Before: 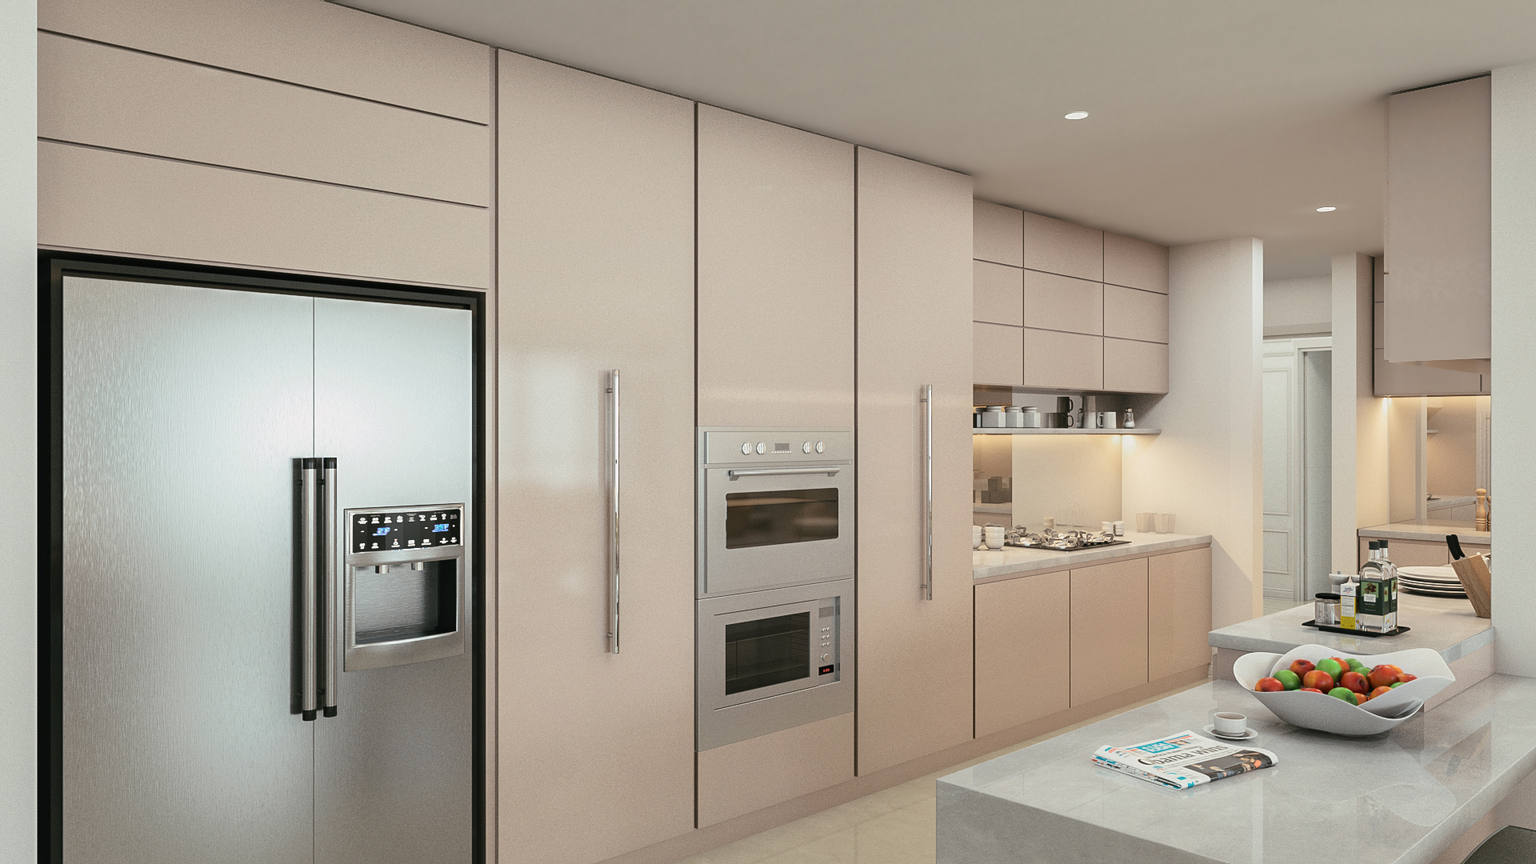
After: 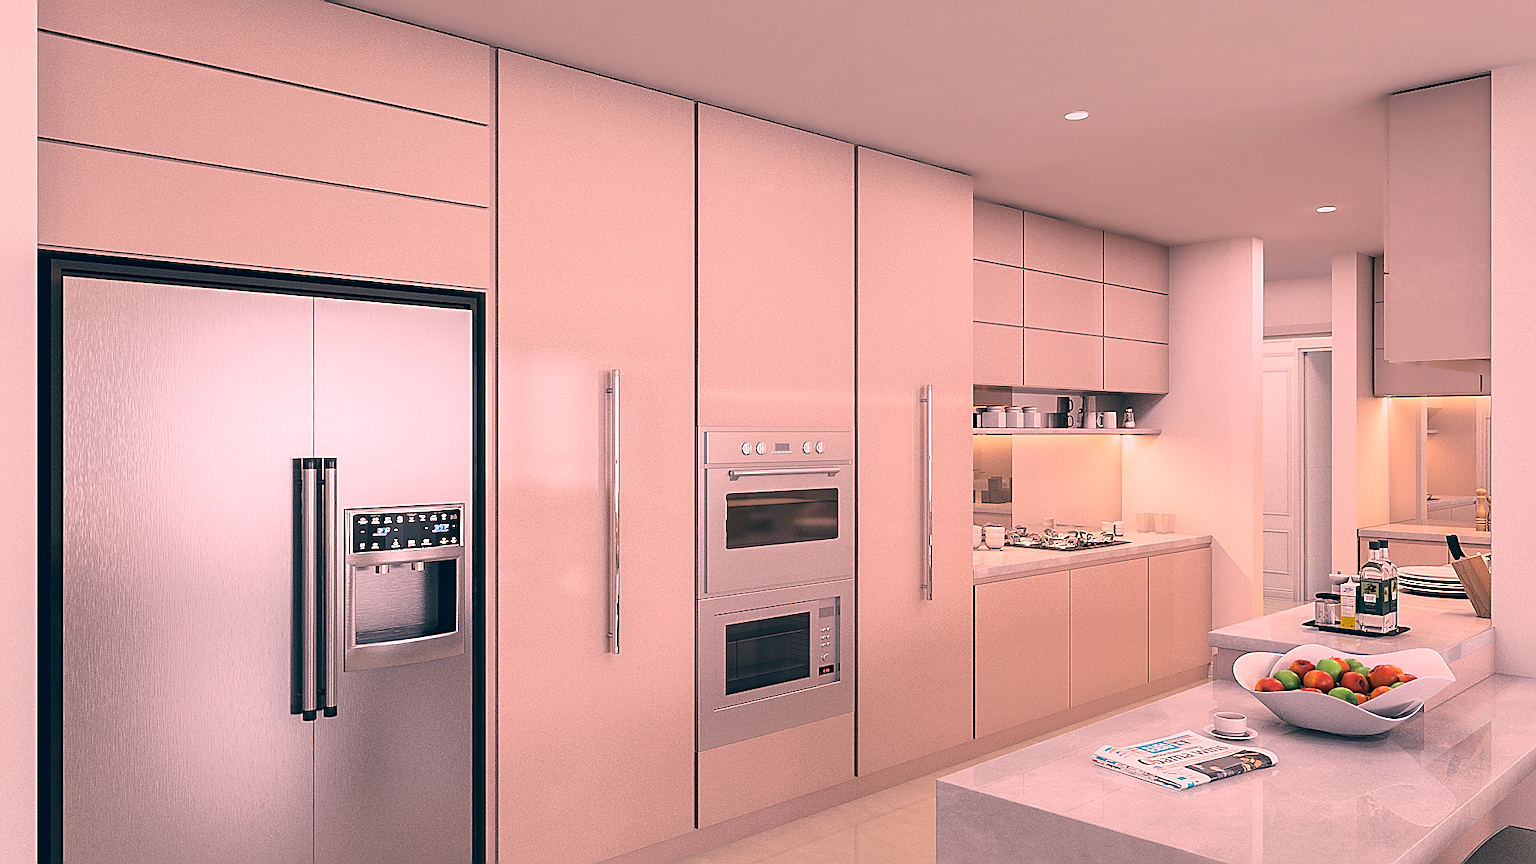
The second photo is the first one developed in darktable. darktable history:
tone equalizer: on, module defaults
sharpen: radius 1.4, amount 1.25, threshold 0.7
white balance: red 1.188, blue 1.11
color correction: highlights a* 10.32, highlights b* 14.66, shadows a* -9.59, shadows b* -15.02
